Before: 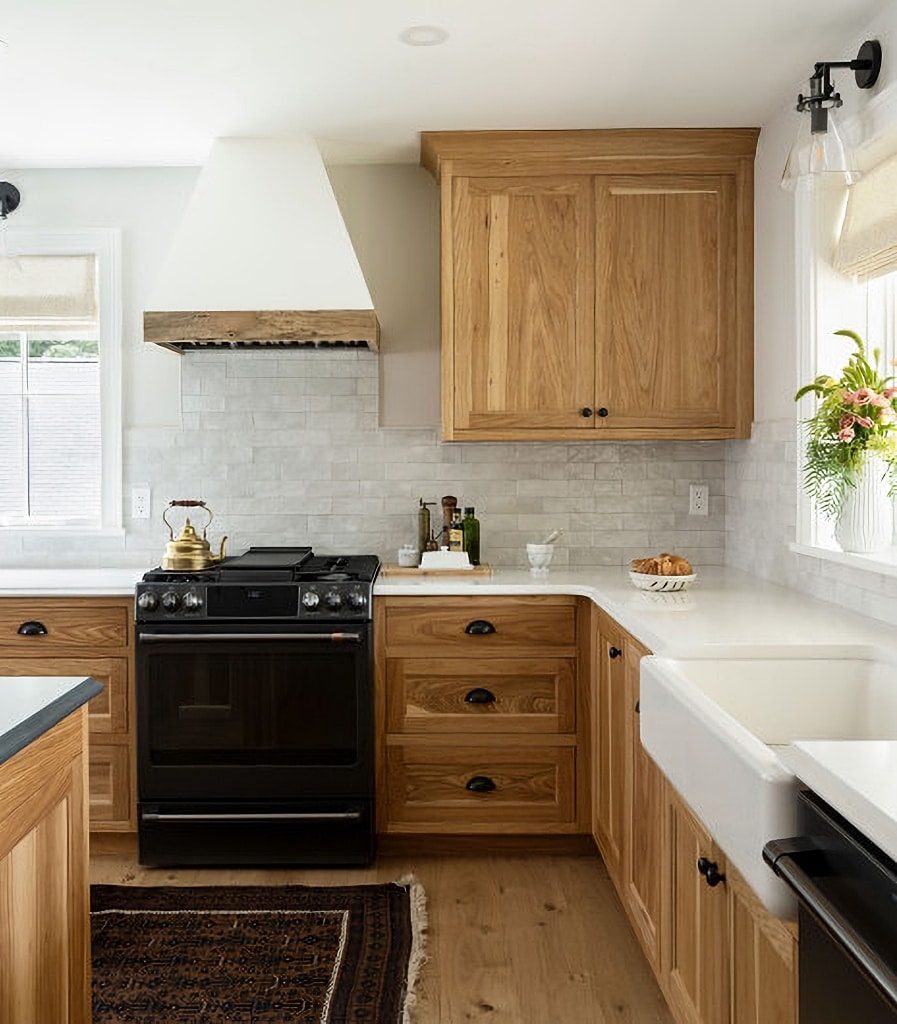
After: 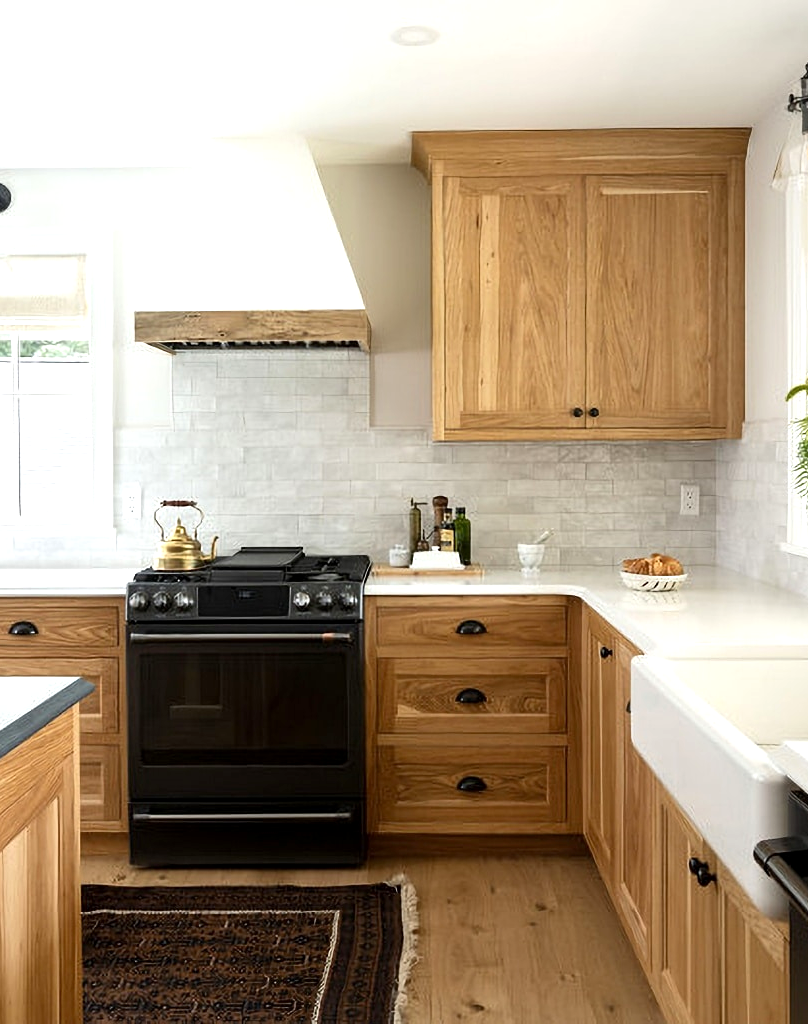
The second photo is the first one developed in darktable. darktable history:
crop and rotate: left 1.088%, right 8.807%
exposure: black level correction 0.001, exposure 0.5 EV, compensate exposure bias true, compensate highlight preservation false
